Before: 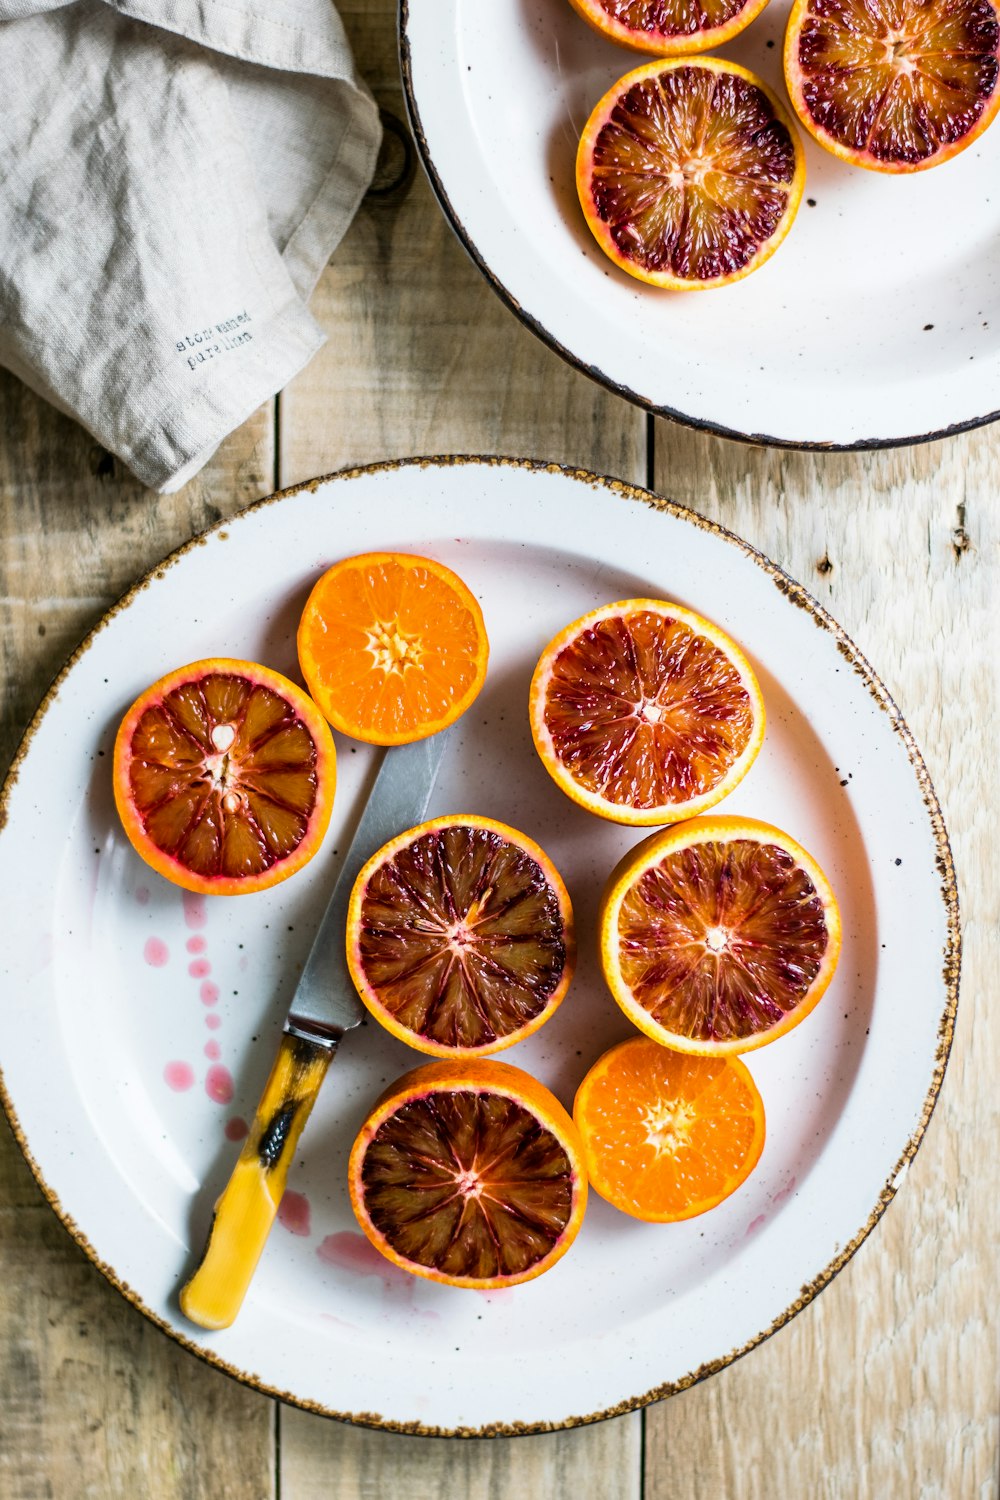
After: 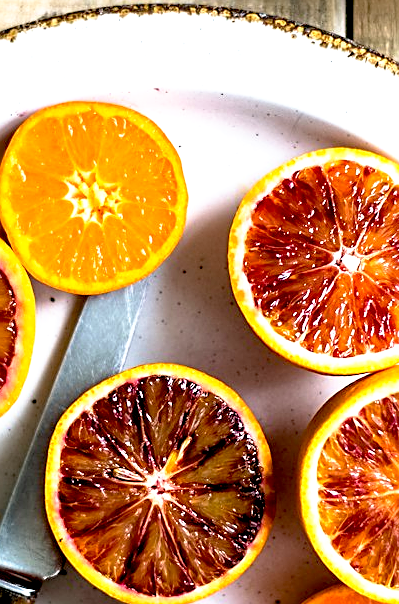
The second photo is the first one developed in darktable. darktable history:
sharpen: on, module defaults
exposure: exposure 0.61 EV, compensate exposure bias true, compensate highlight preservation false
base curve: curves: ch0 [(0.017, 0) (0.425, 0.441) (0.844, 0.933) (1, 1)], preserve colors none
crop: left 30.137%, top 30.124%, right 29.886%, bottom 29.573%
